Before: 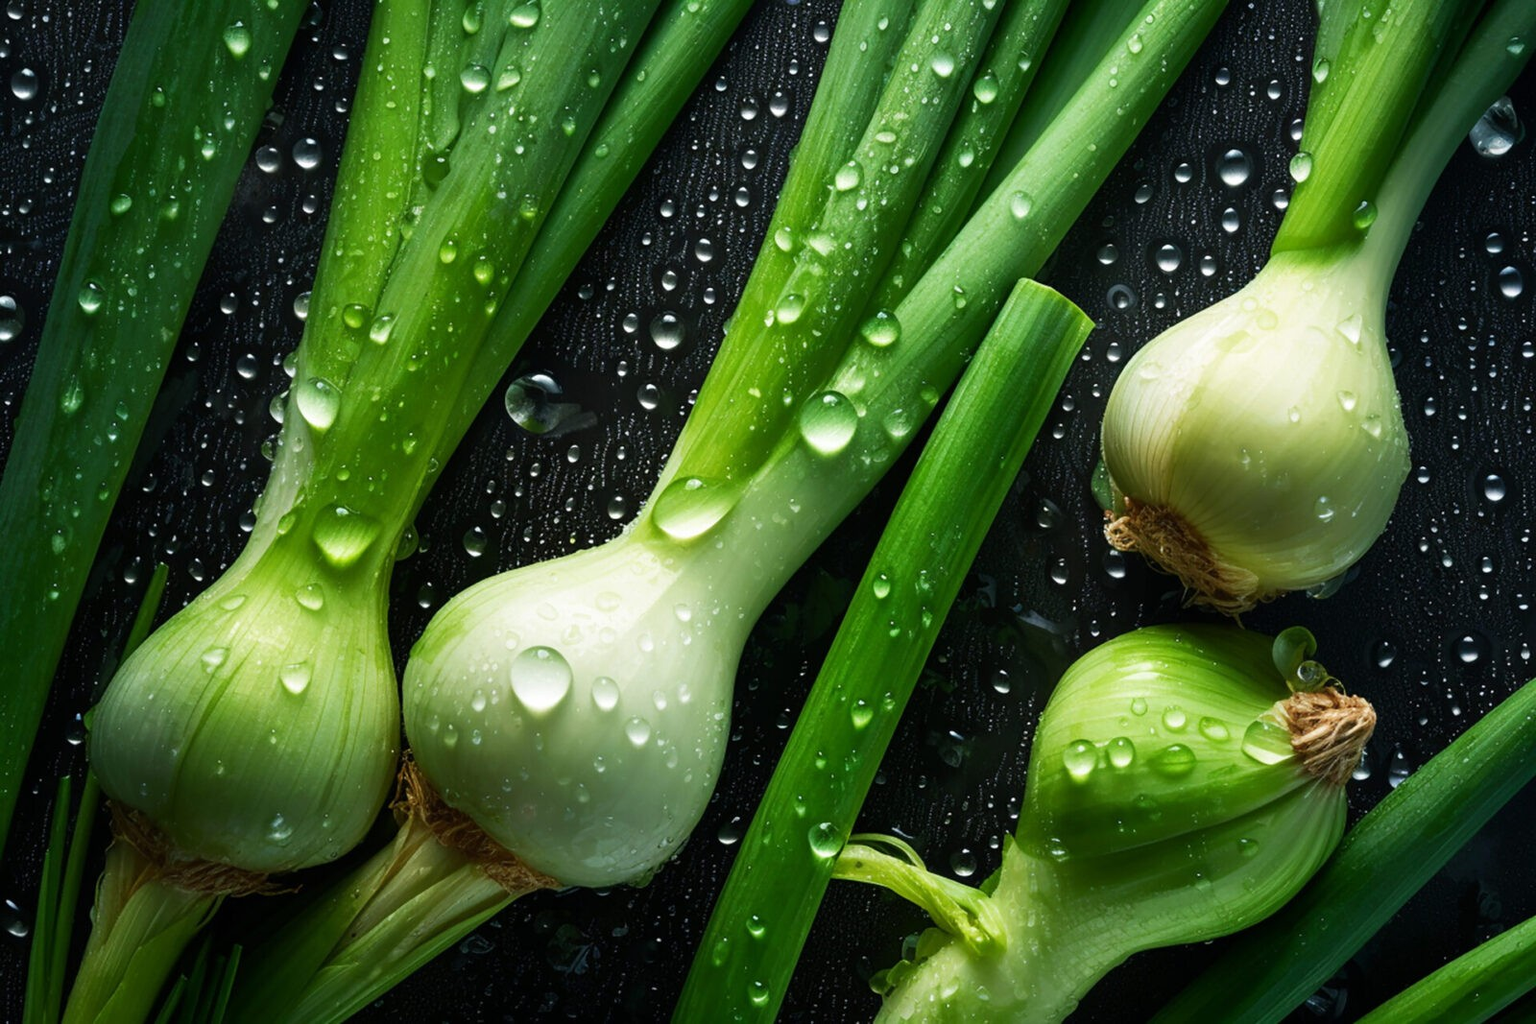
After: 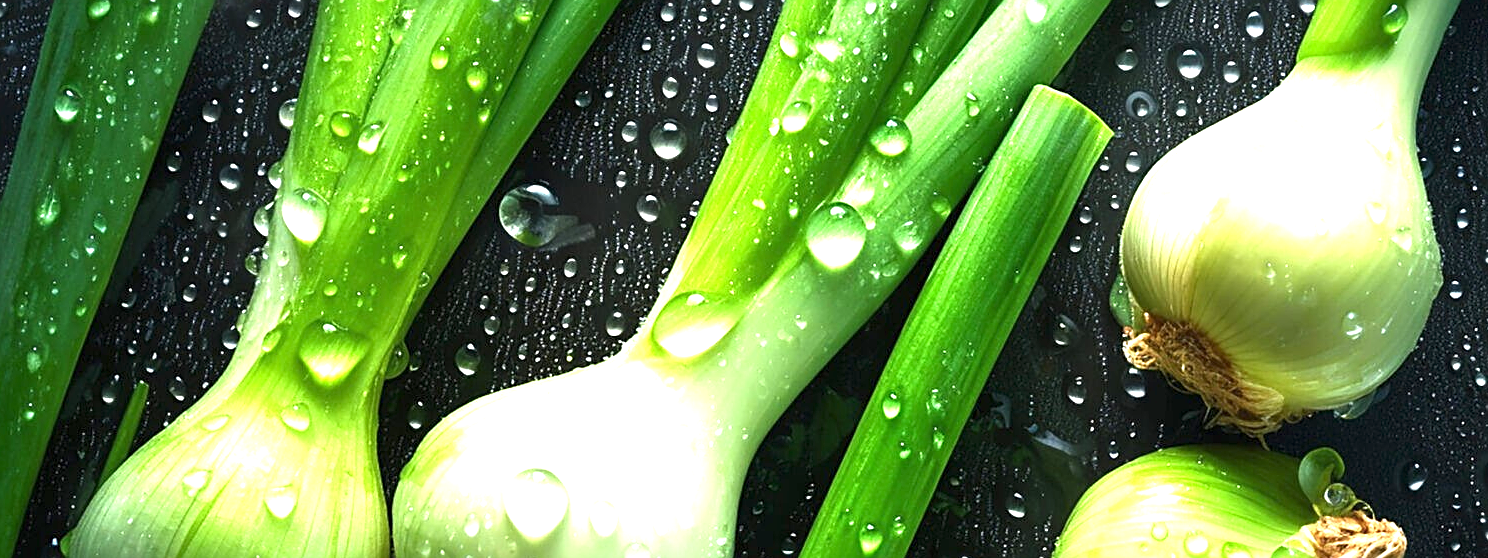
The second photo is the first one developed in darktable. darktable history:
crop: left 1.744%, top 19.225%, right 5.069%, bottom 28.357%
exposure: black level correction 0, exposure 1.45 EV, compensate exposure bias true, compensate highlight preservation false
sharpen: on, module defaults
